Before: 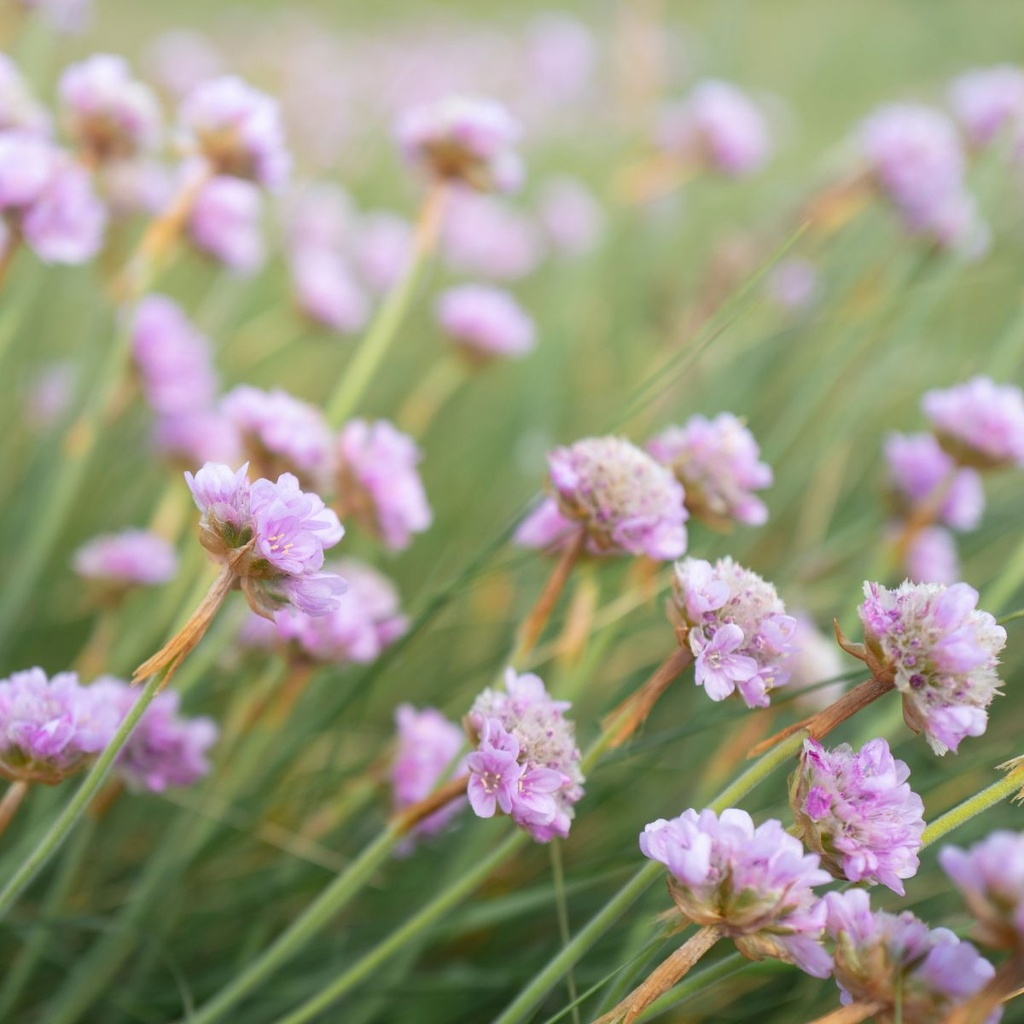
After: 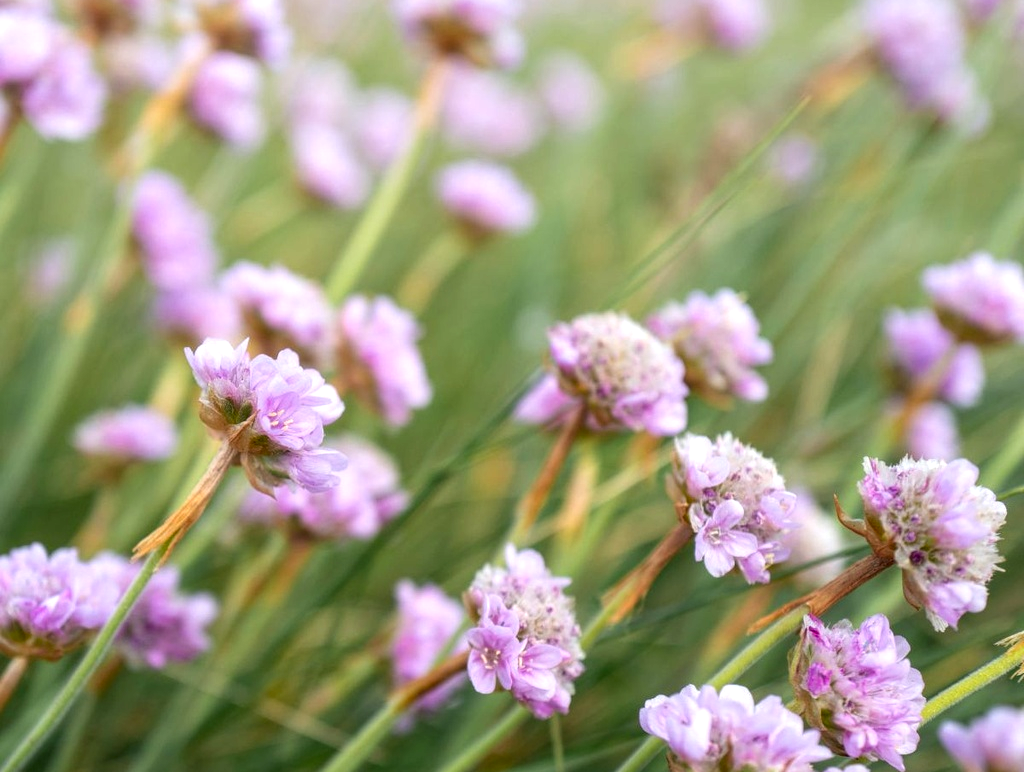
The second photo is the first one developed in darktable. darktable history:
crop and rotate: top 12.126%, bottom 12.417%
contrast brightness saturation: contrast 0.045, saturation 0.163
local contrast: detail 150%
